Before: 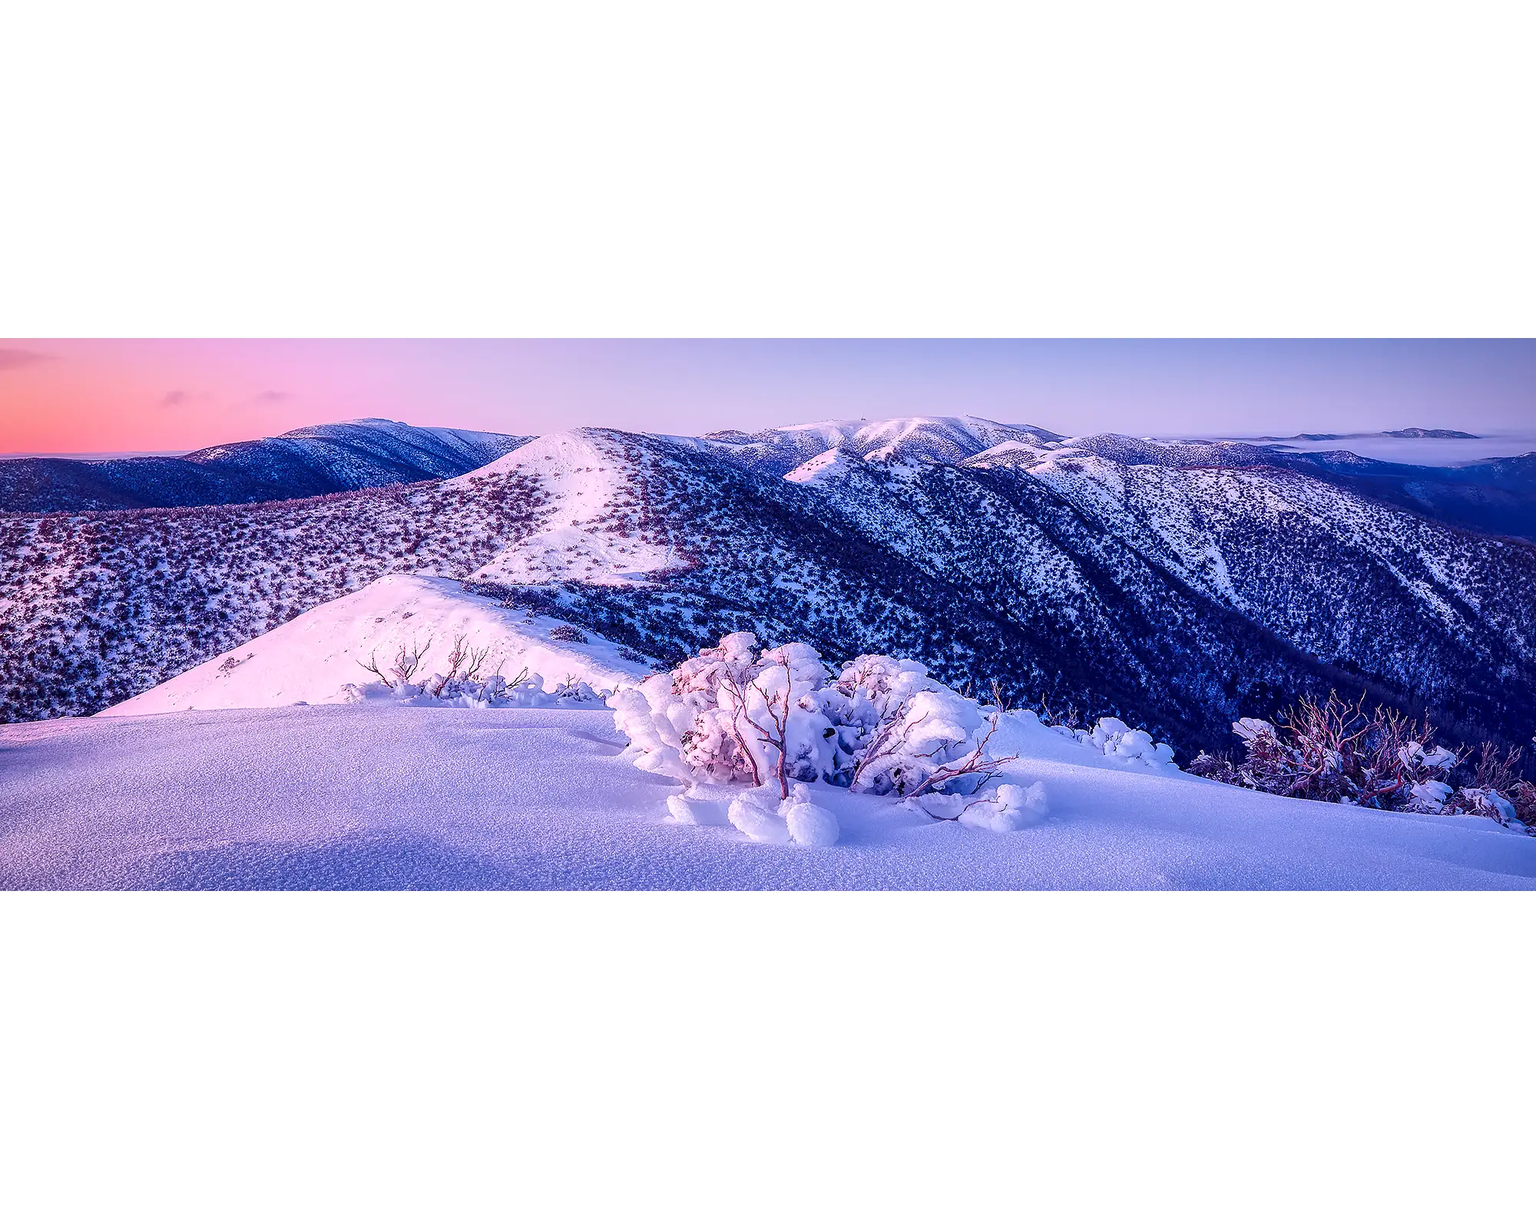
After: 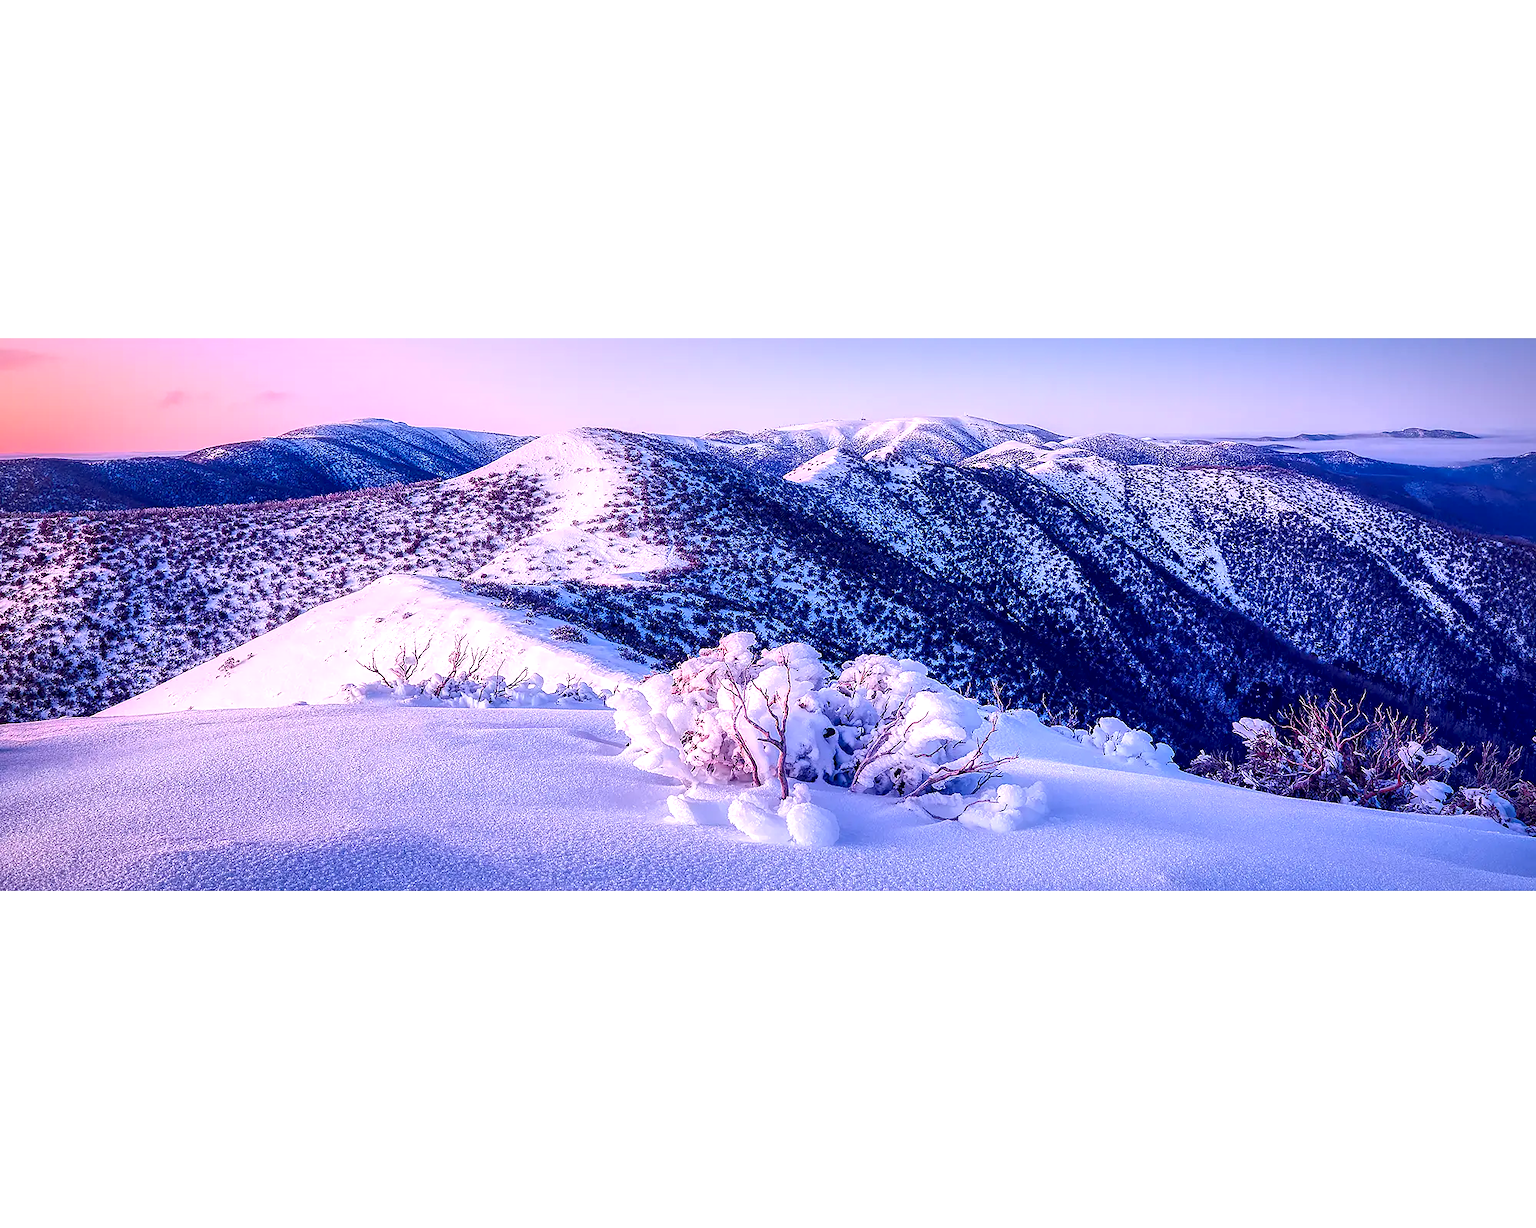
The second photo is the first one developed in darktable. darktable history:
exposure: black level correction 0.003, exposure 0.389 EV, compensate highlight preservation false
